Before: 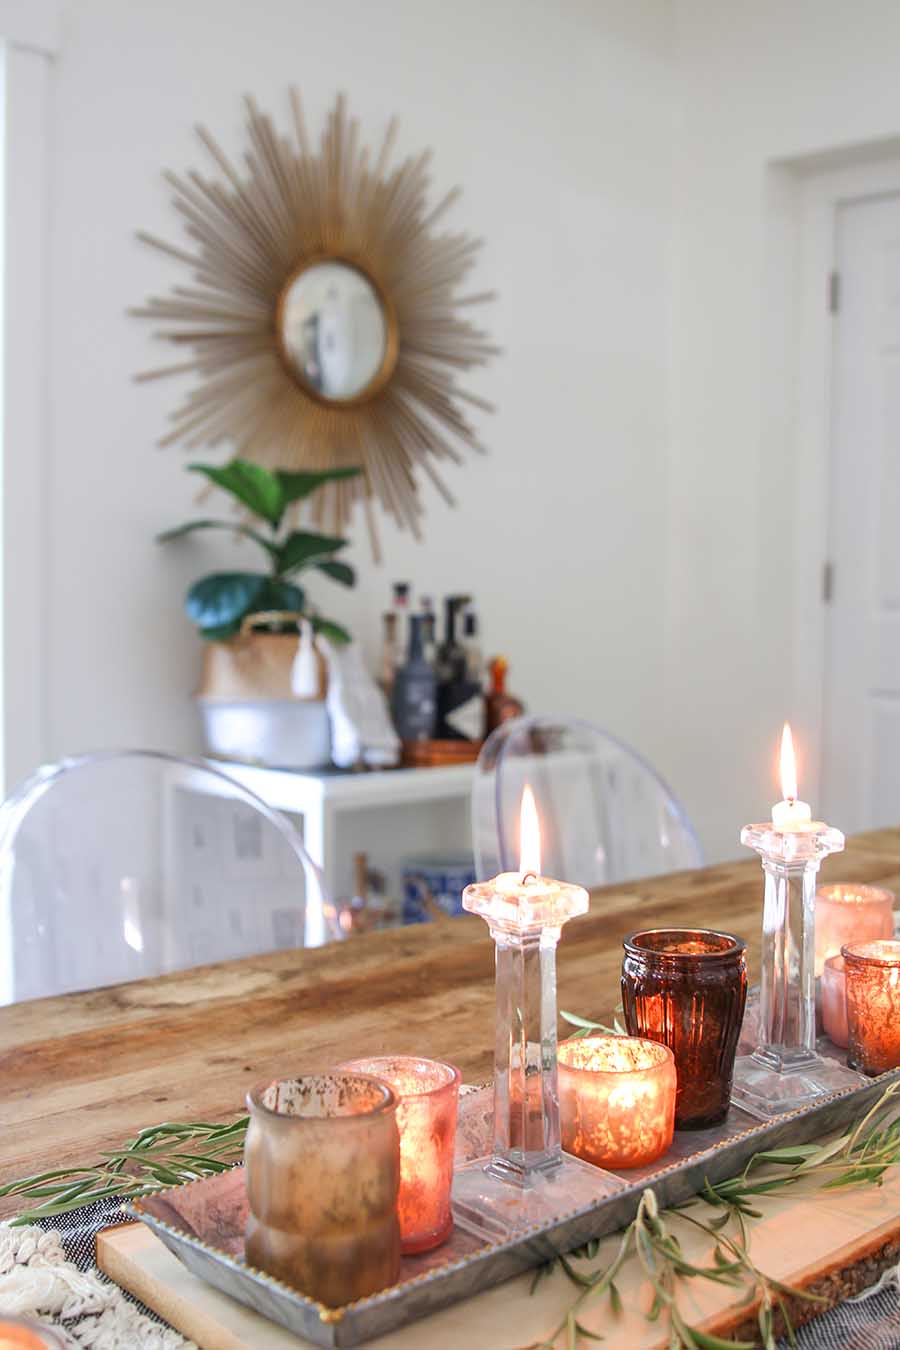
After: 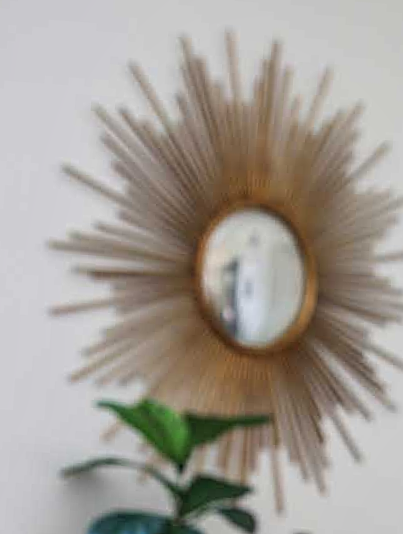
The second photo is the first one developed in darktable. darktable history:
tone equalizer: on, module defaults
sharpen: on, module defaults
crop: left 15.452%, top 5.459%, right 43.956%, bottom 56.62%
rotate and perspective: rotation 4.1°, automatic cropping off
local contrast: on, module defaults
